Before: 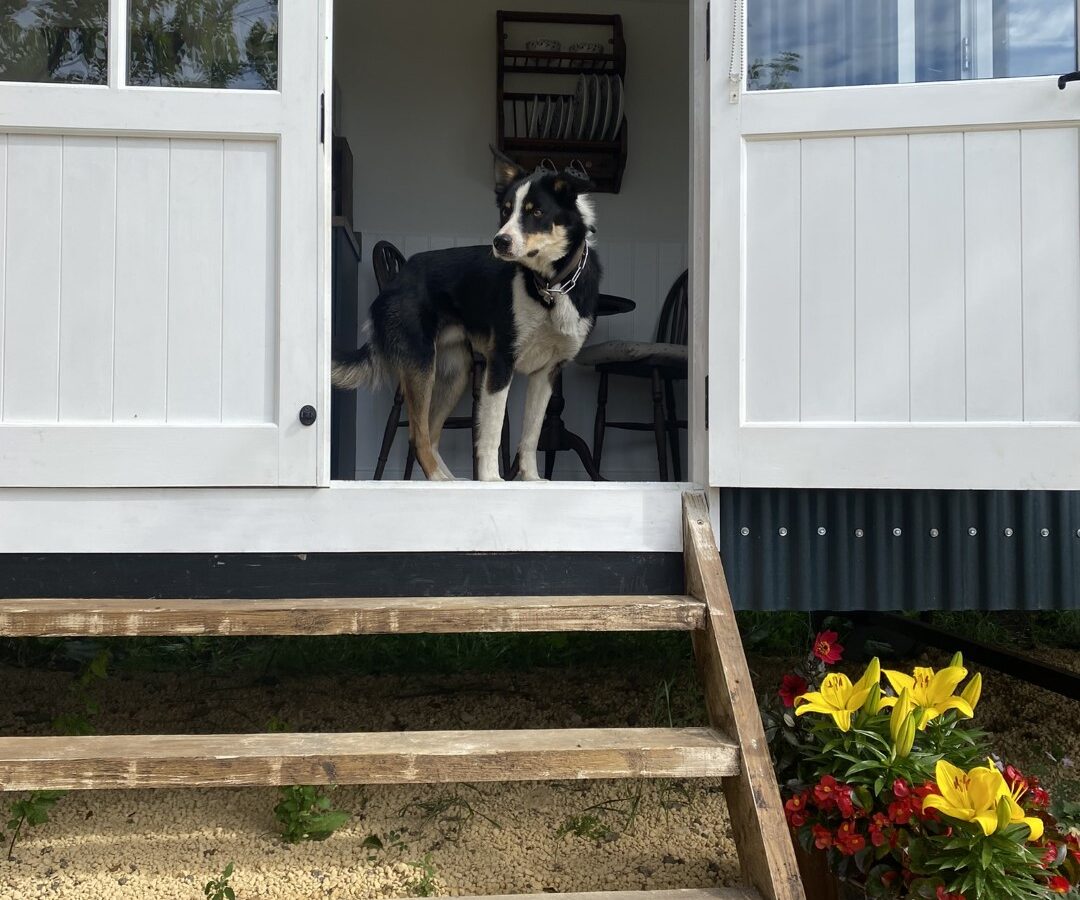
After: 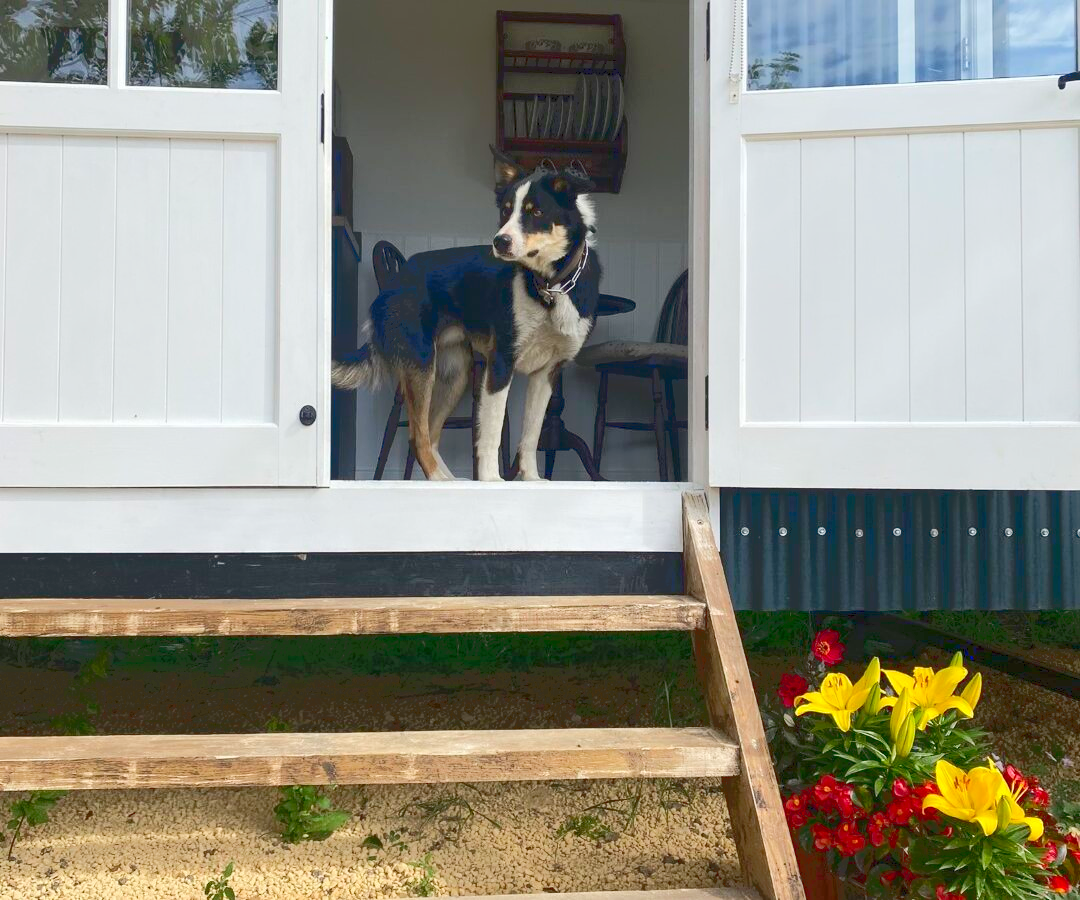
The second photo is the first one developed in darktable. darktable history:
tone curve: curves: ch0 [(0, 0) (0.003, 0.055) (0.011, 0.111) (0.025, 0.126) (0.044, 0.169) (0.069, 0.215) (0.1, 0.199) (0.136, 0.207) (0.177, 0.259) (0.224, 0.327) (0.277, 0.361) (0.335, 0.431) (0.399, 0.501) (0.468, 0.589) (0.543, 0.683) (0.623, 0.73) (0.709, 0.796) (0.801, 0.863) (0.898, 0.921) (1, 1)], color space Lab, linked channels, preserve colors none
